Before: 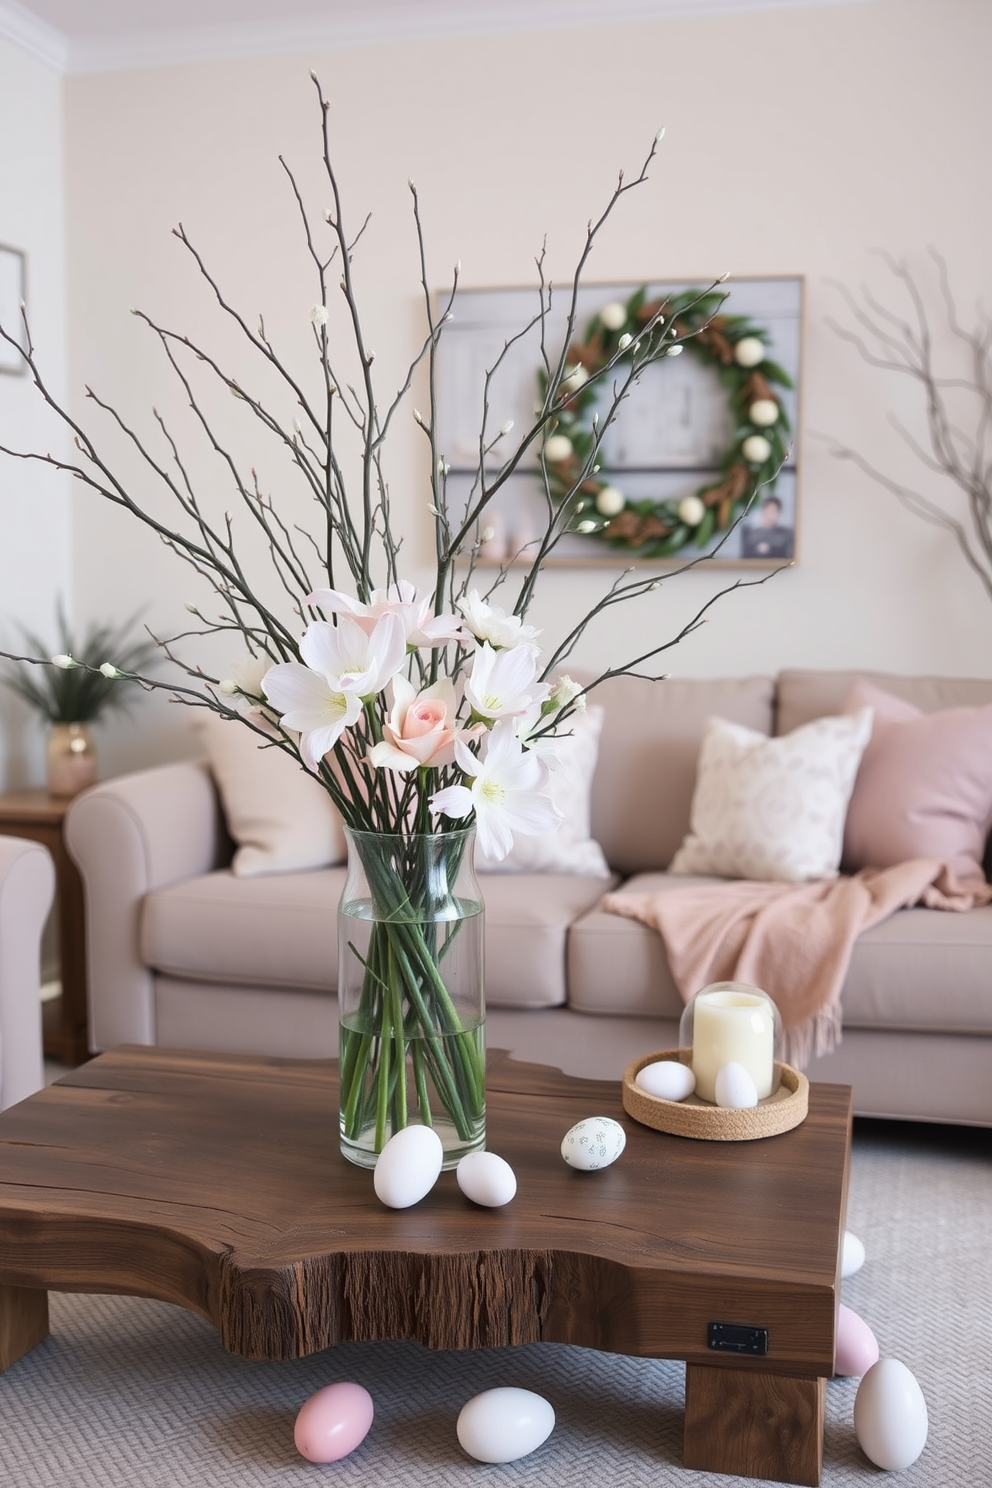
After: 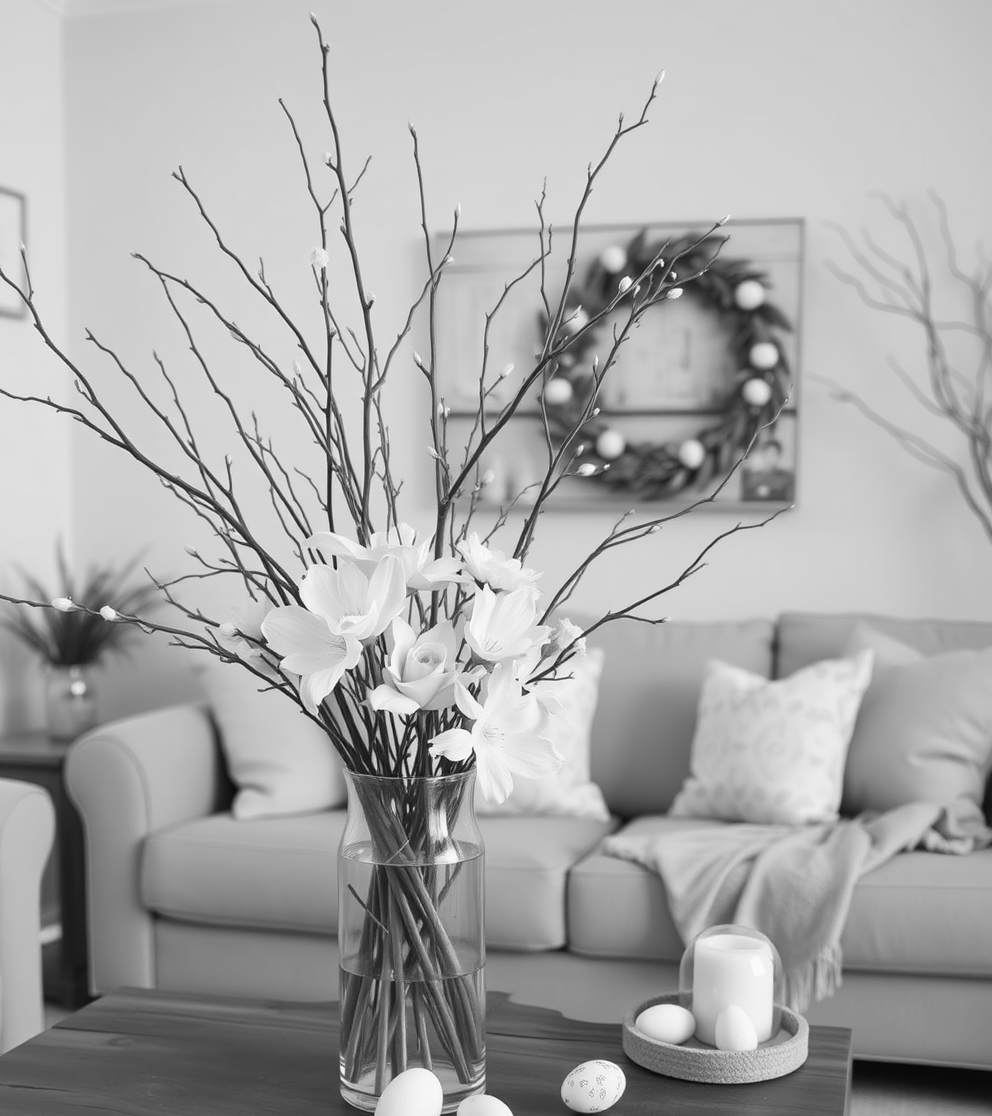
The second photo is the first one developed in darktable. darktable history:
crop: top 3.857%, bottom 21.132%
monochrome: on, module defaults
